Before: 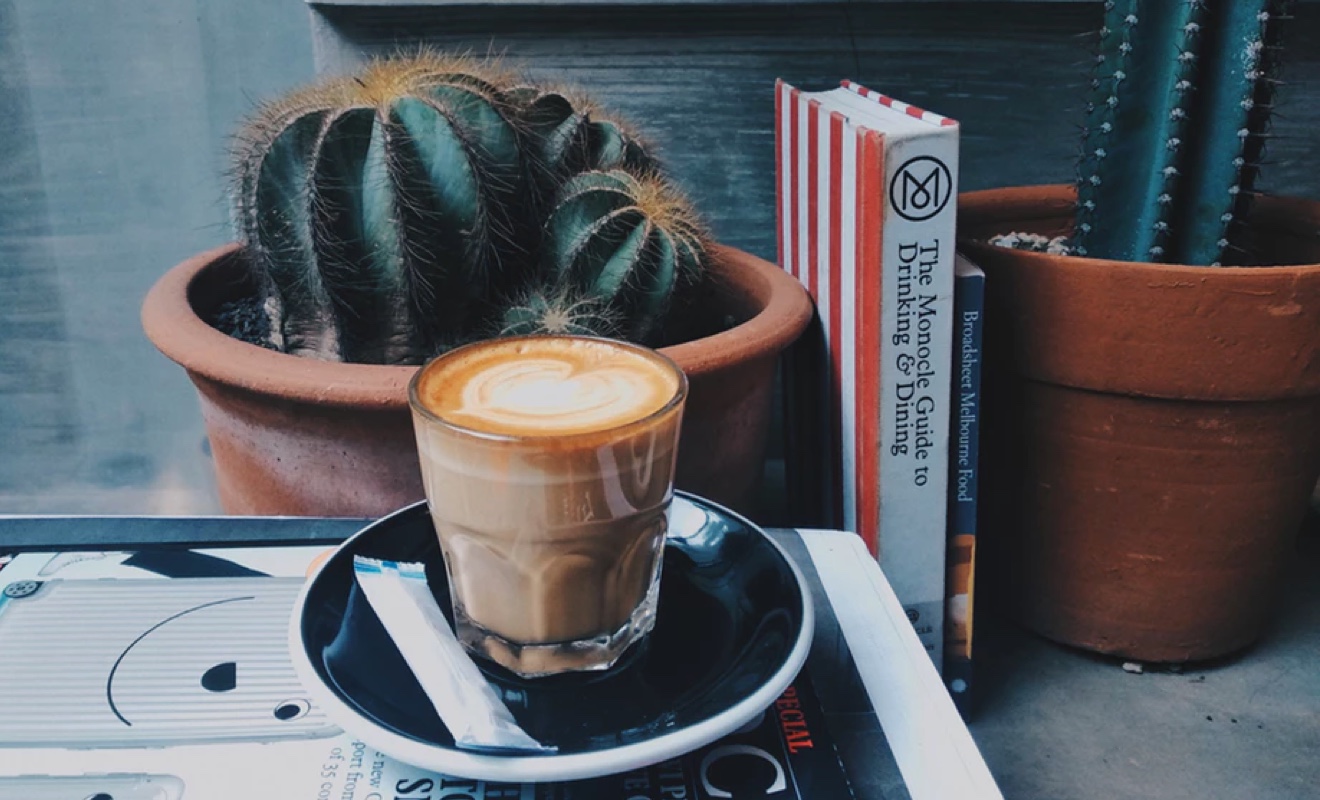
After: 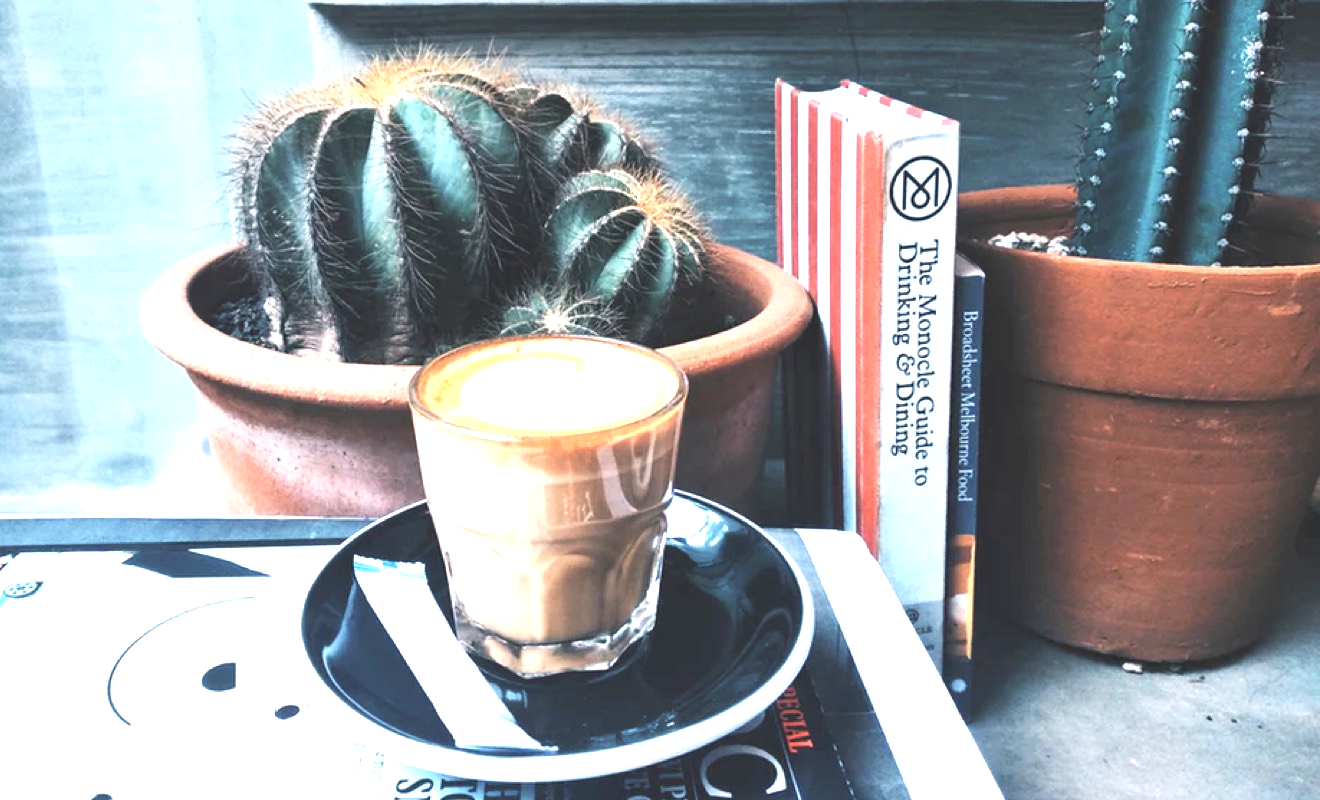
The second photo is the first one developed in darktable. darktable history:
exposure: exposure 2.003 EV, compensate highlight preservation false
color correction: saturation 0.8
